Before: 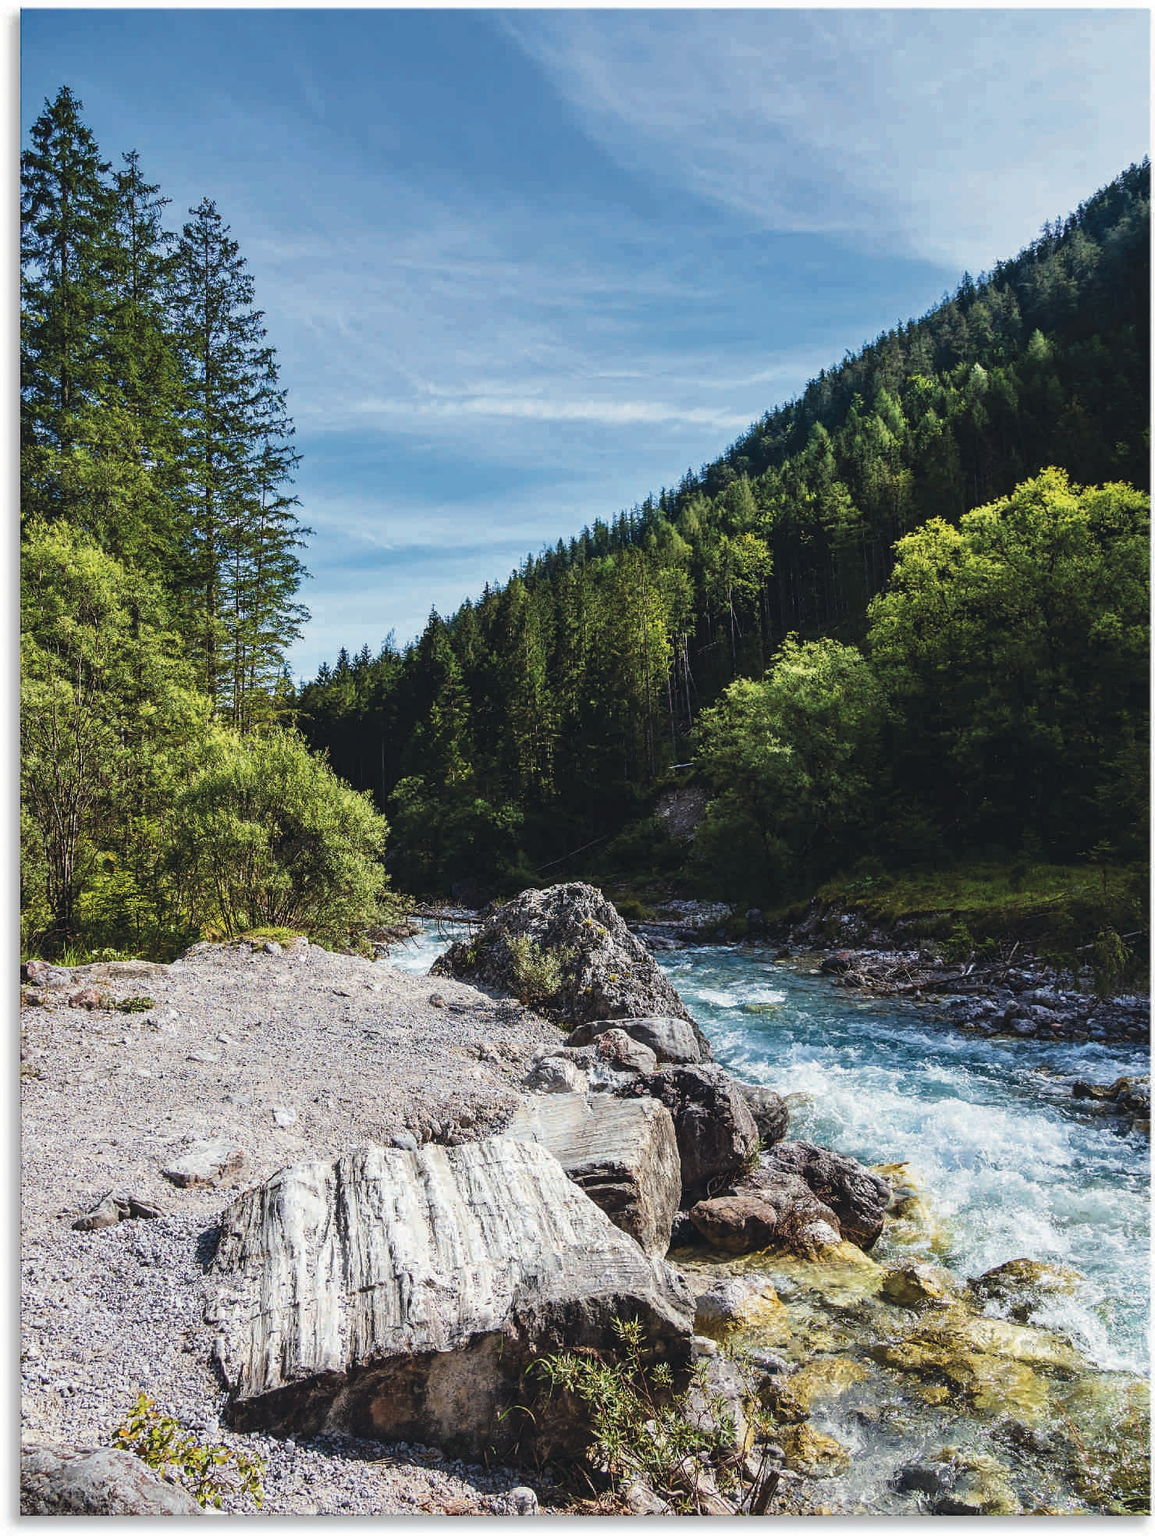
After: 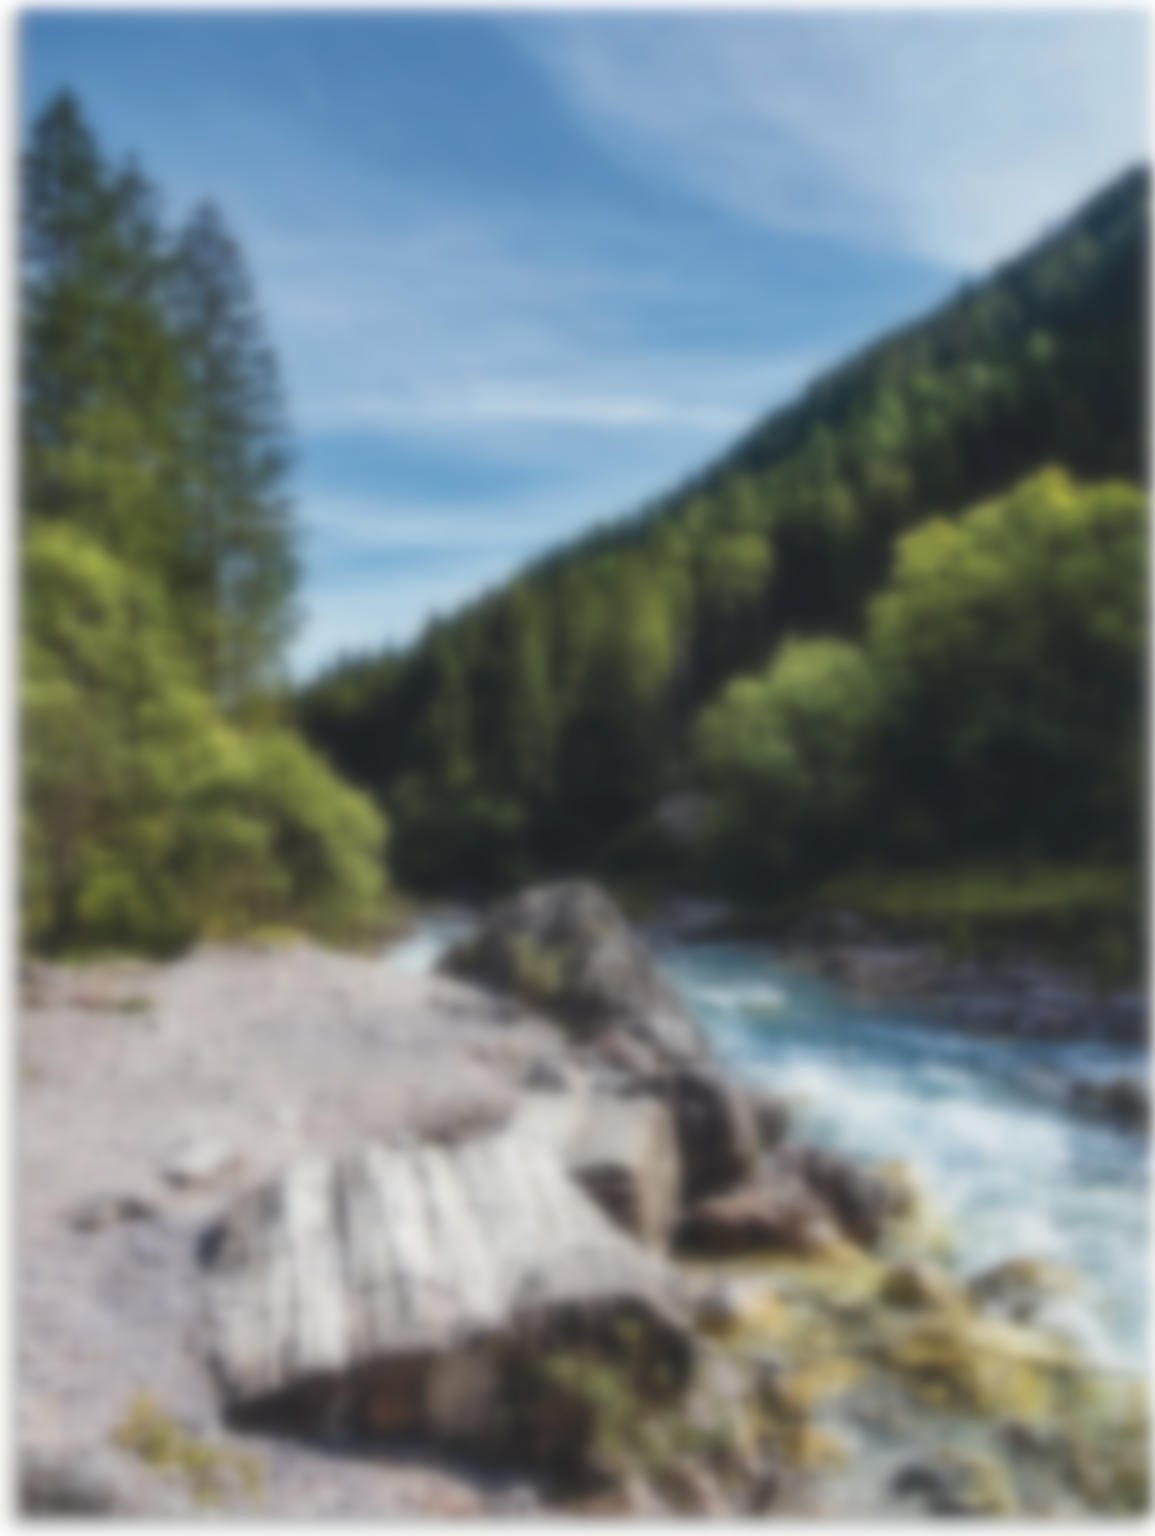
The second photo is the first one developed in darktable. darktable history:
shadows and highlights: shadows 43.06, highlights 6.94
tone equalizer: on, module defaults
lowpass: on, module defaults
